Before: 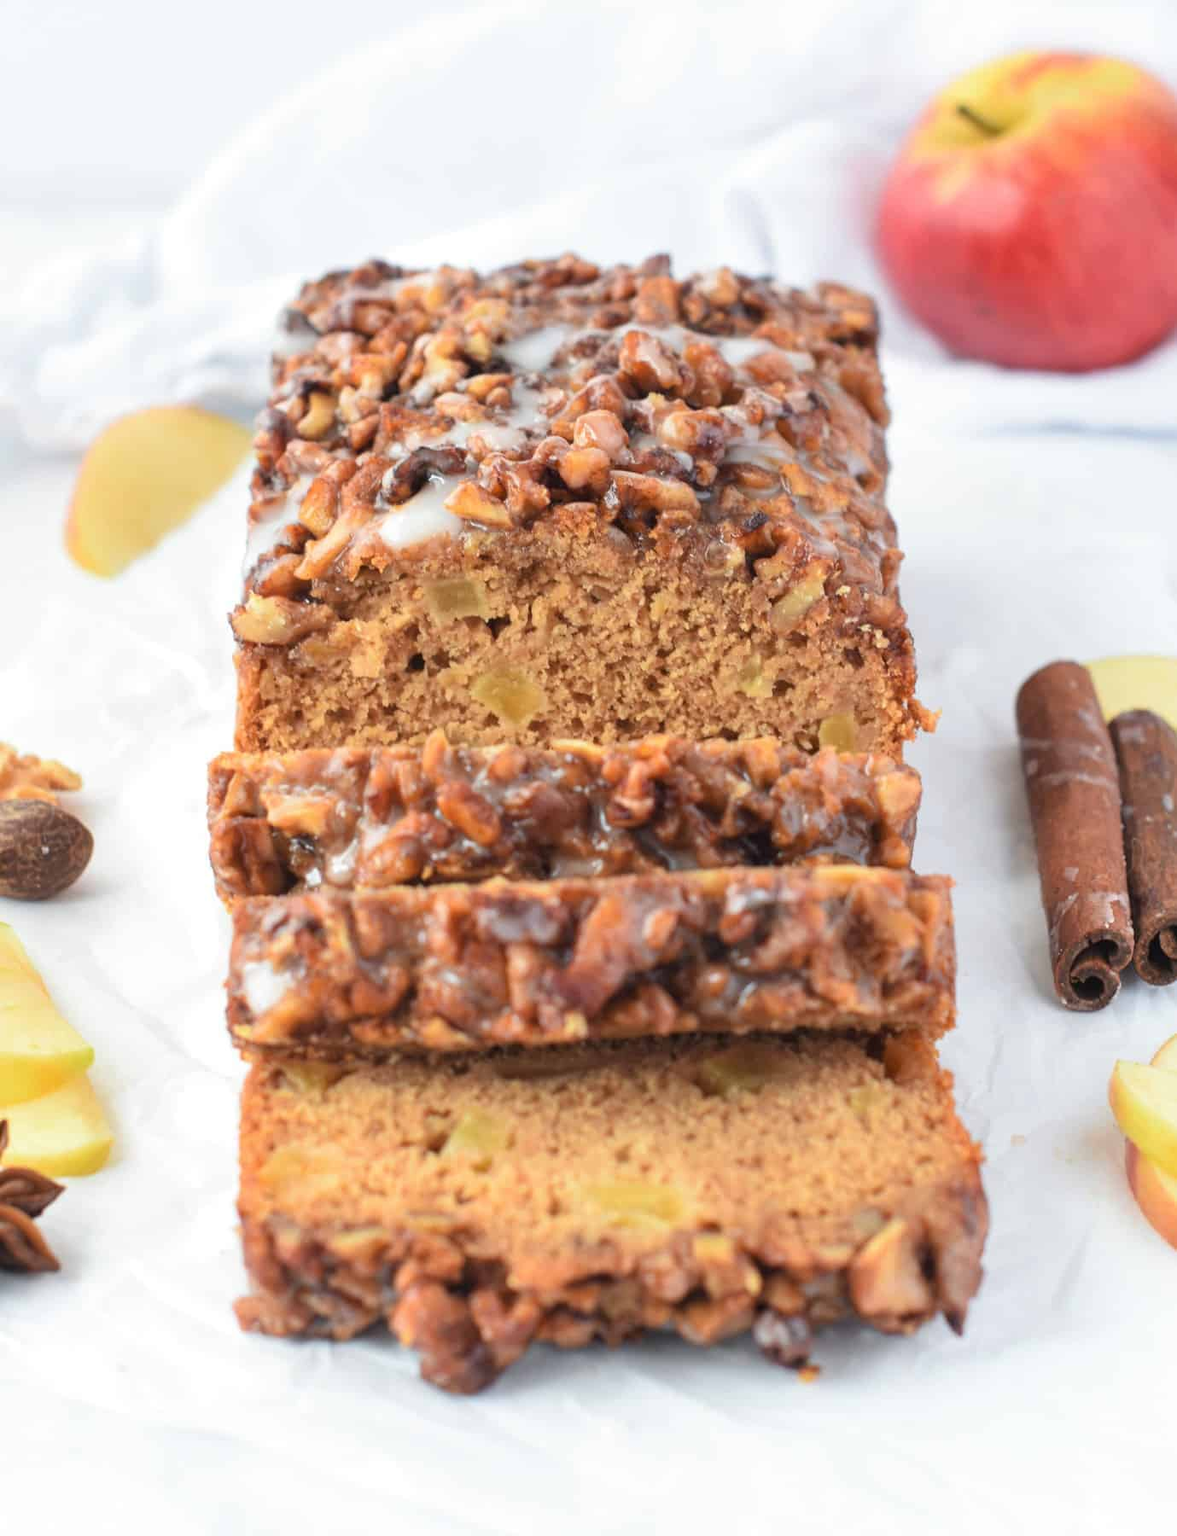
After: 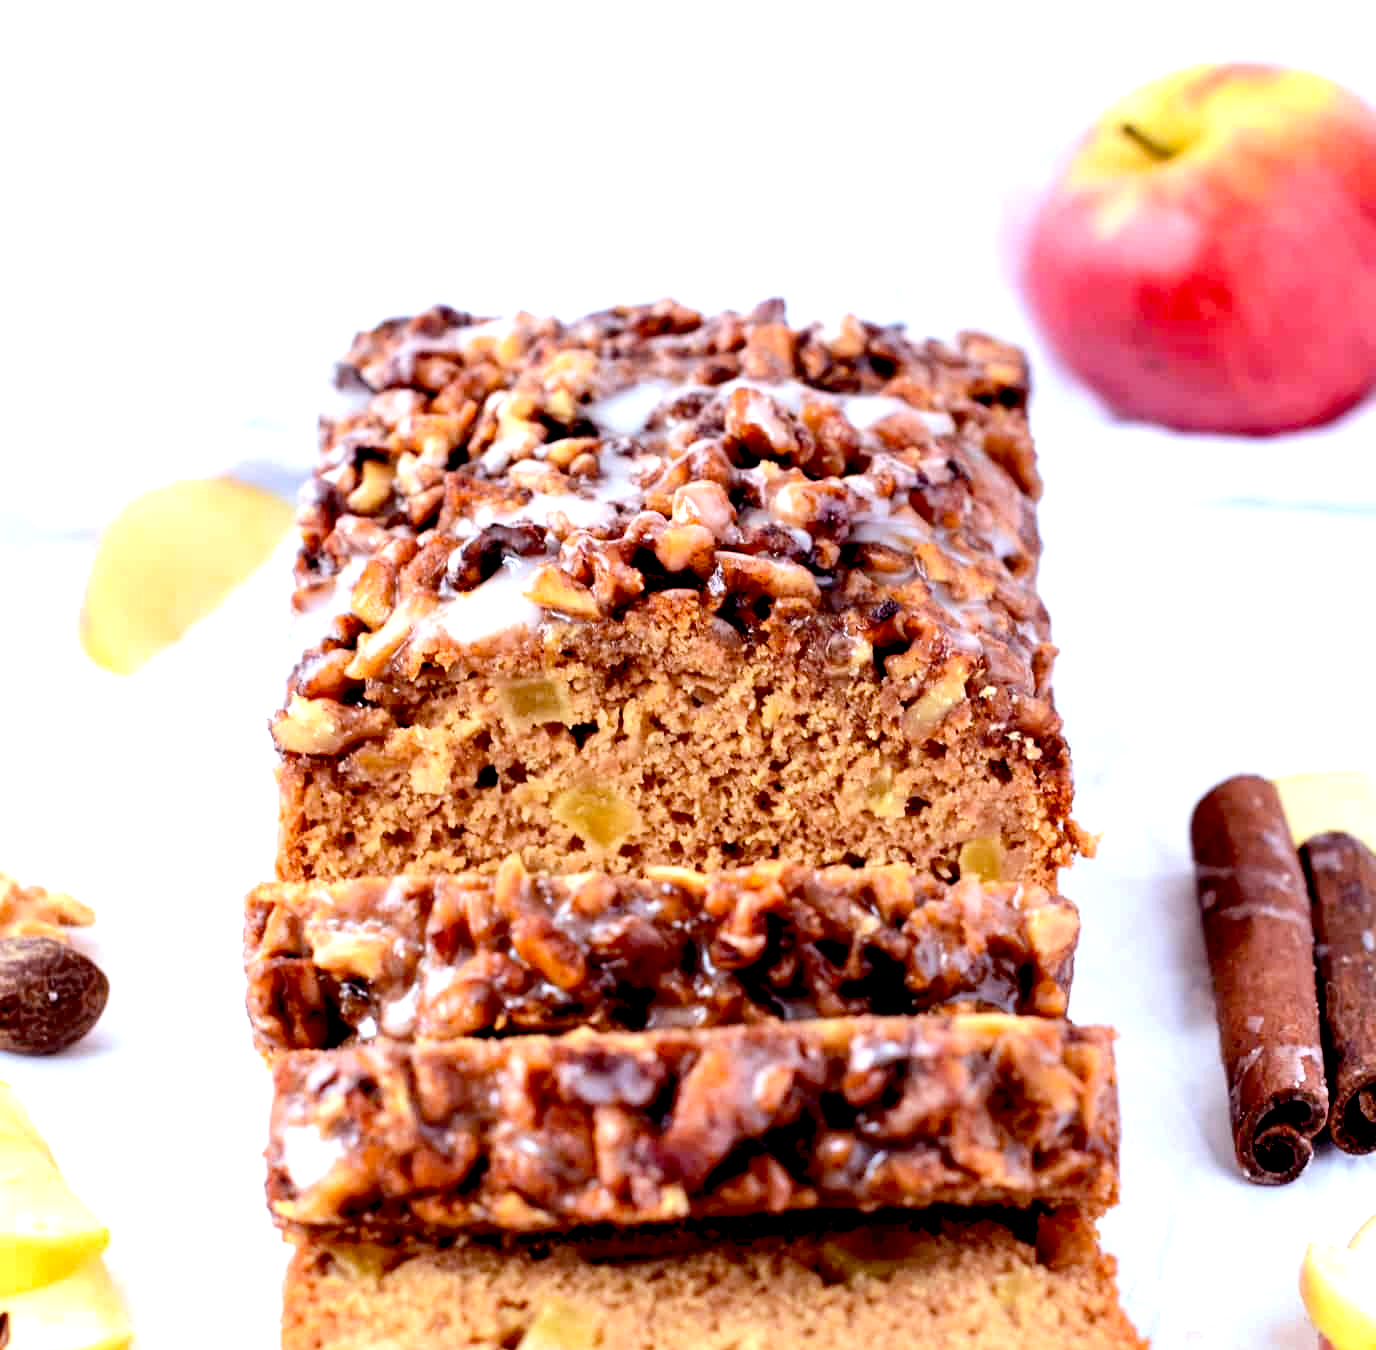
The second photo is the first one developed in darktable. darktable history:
exposure: black level correction 0.056, compensate highlight preservation false
tone equalizer: -8 EV -0.75 EV, -7 EV -0.7 EV, -6 EV -0.6 EV, -5 EV -0.4 EV, -3 EV 0.4 EV, -2 EV 0.6 EV, -1 EV 0.7 EV, +0 EV 0.75 EV, edges refinement/feathering 500, mask exposure compensation -1.57 EV, preserve details no
crop: bottom 24.967%
rgb levels: mode RGB, independent channels, levels [[0, 0.474, 1], [0, 0.5, 1], [0, 0.5, 1]]
white balance: red 0.967, blue 1.119, emerald 0.756
